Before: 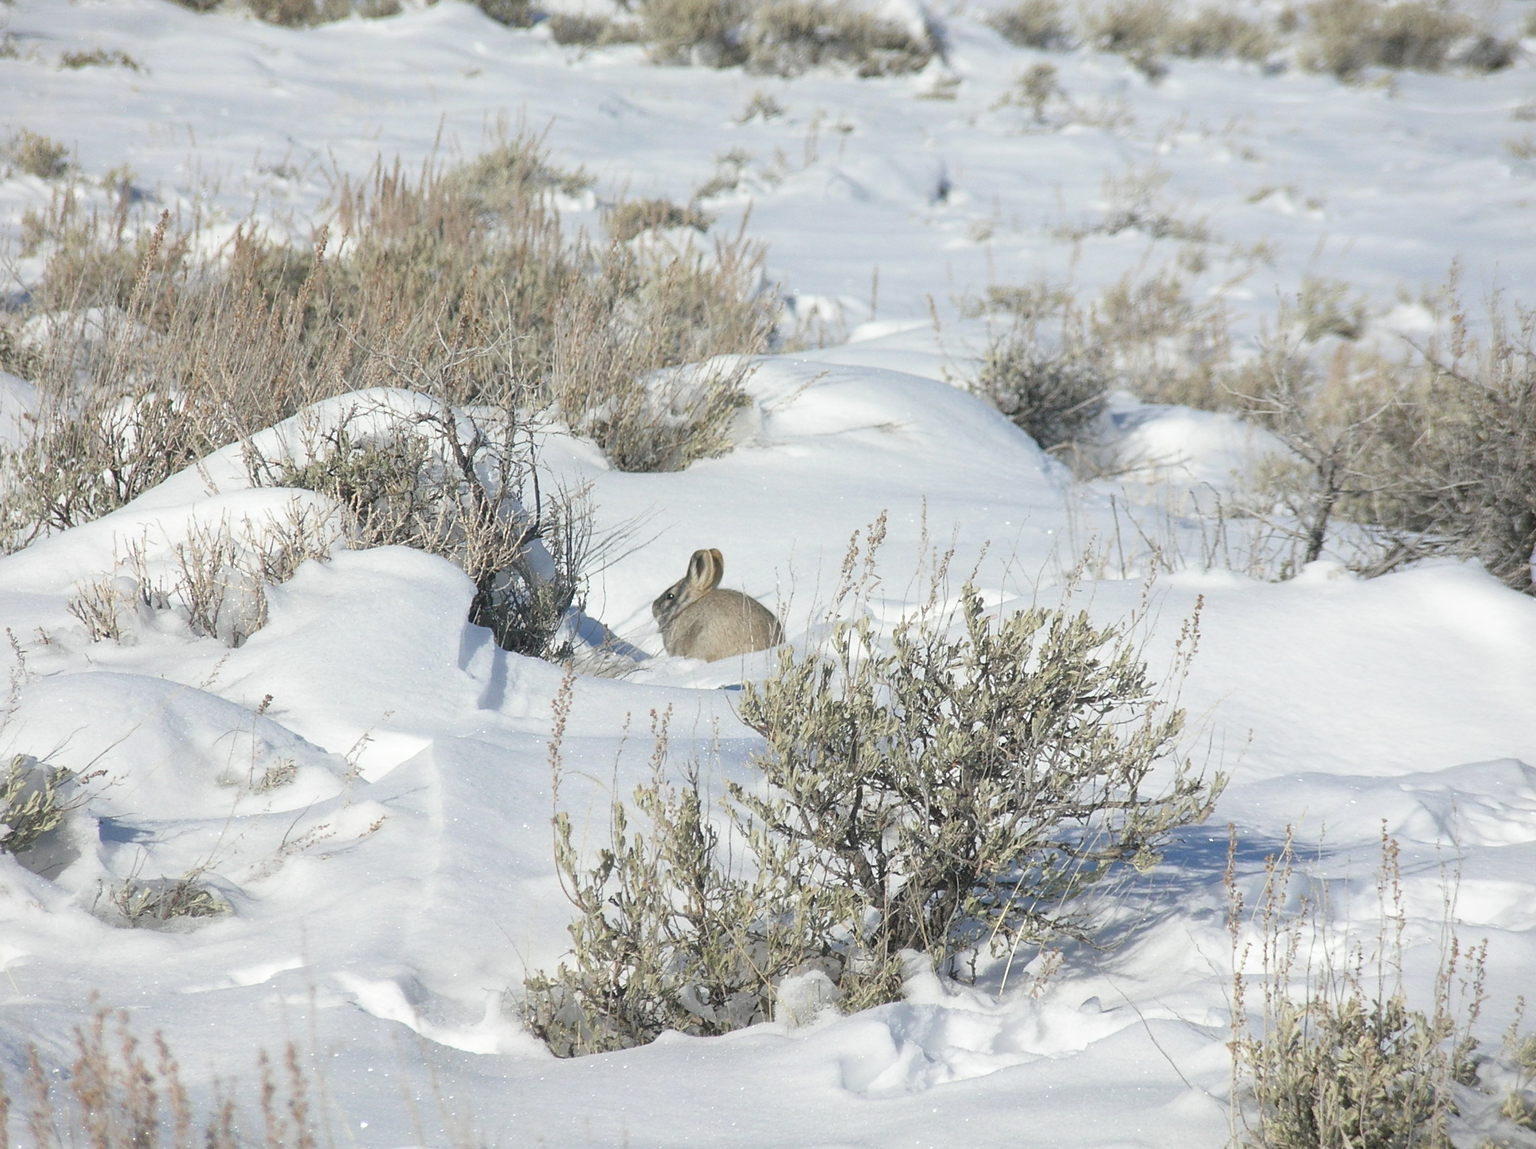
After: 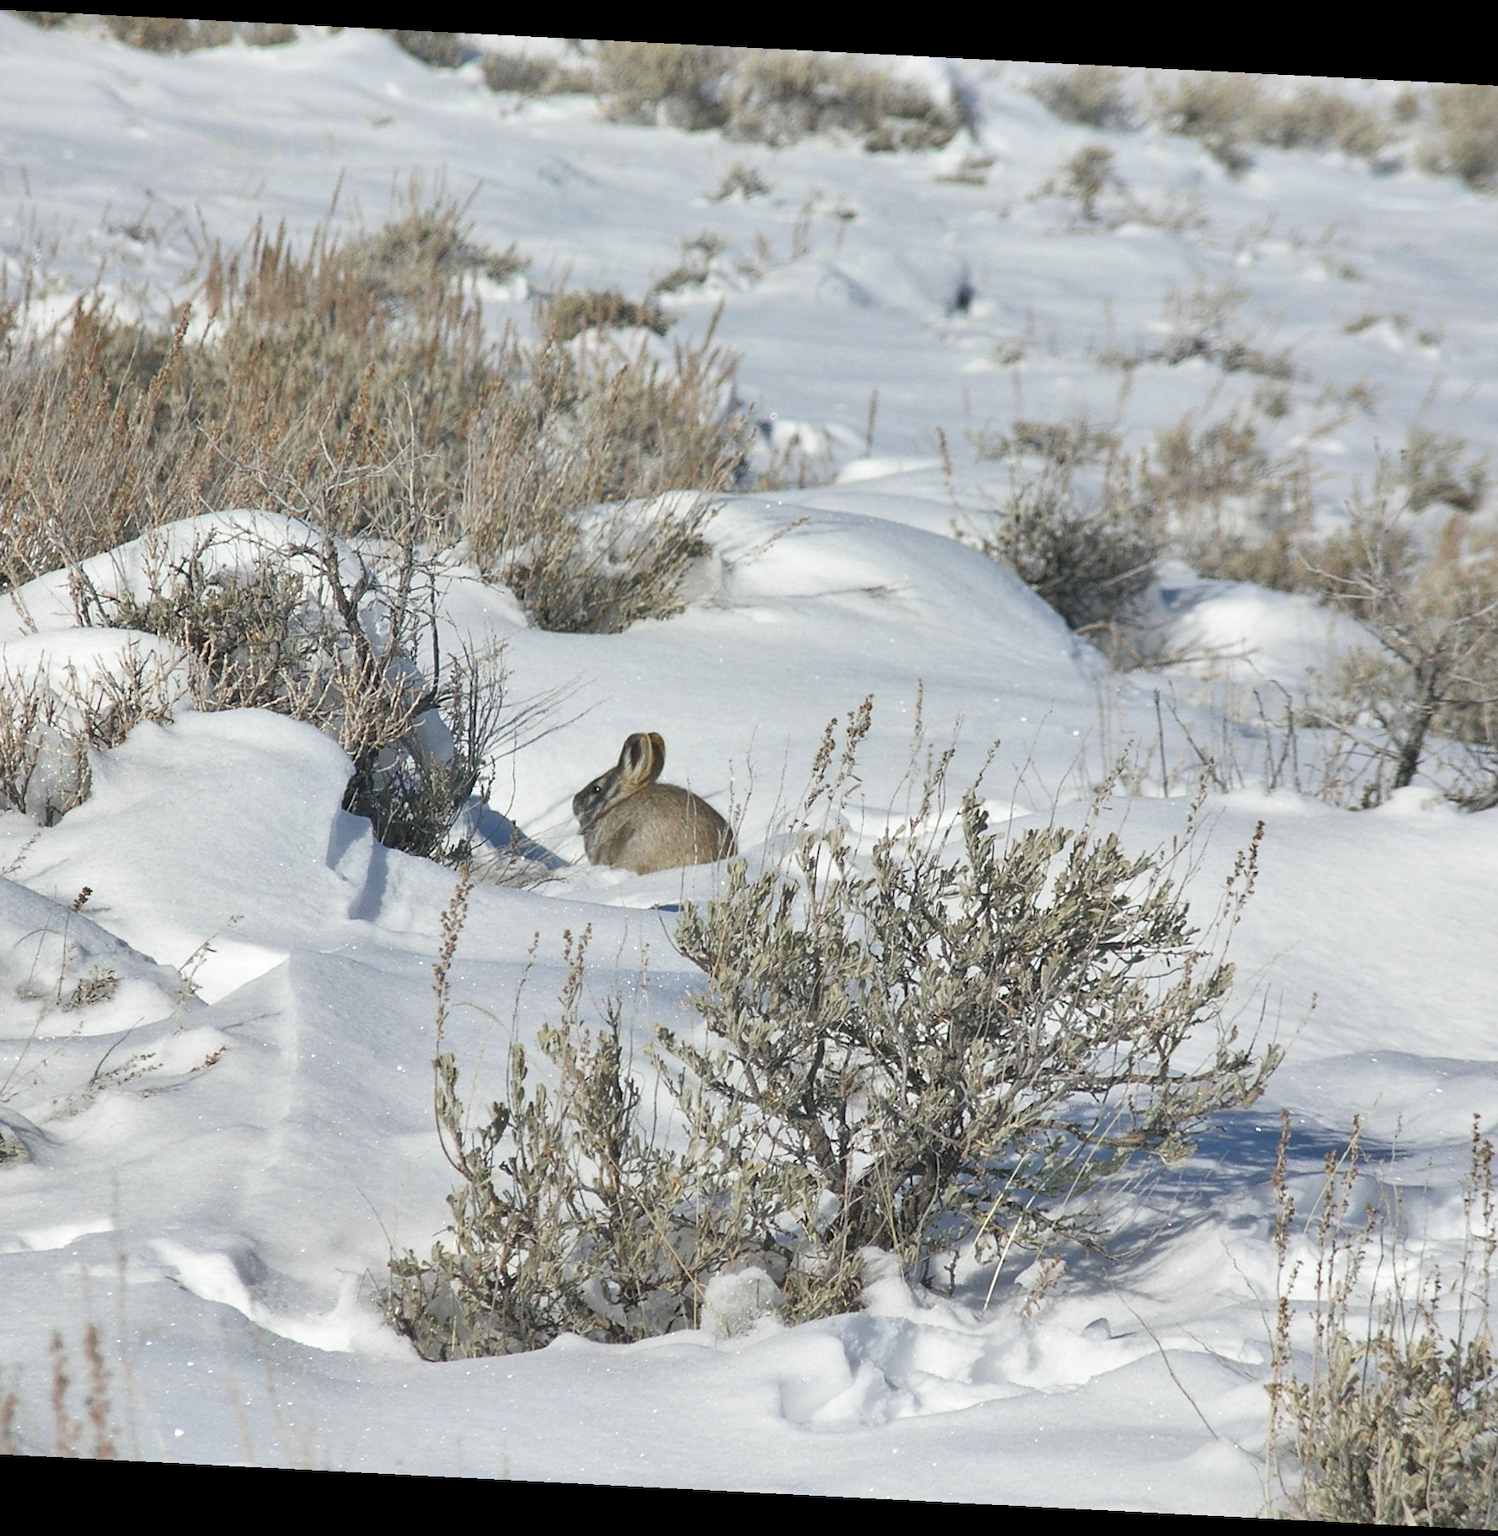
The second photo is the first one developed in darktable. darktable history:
color zones: curves: ch0 [(0.11, 0.396) (0.195, 0.36) (0.25, 0.5) (0.303, 0.412) (0.357, 0.544) (0.75, 0.5) (0.967, 0.328)]; ch1 [(0, 0.468) (0.112, 0.512) (0.202, 0.6) (0.25, 0.5) (0.307, 0.352) (0.357, 0.544) (0.75, 0.5) (0.963, 0.524)]
crop and rotate: angle -2.9°, left 13.966%, top 0.021%, right 10.966%, bottom 0.023%
shadows and highlights: highlights color adjustment 32.89%, low approximation 0.01, soften with gaussian
